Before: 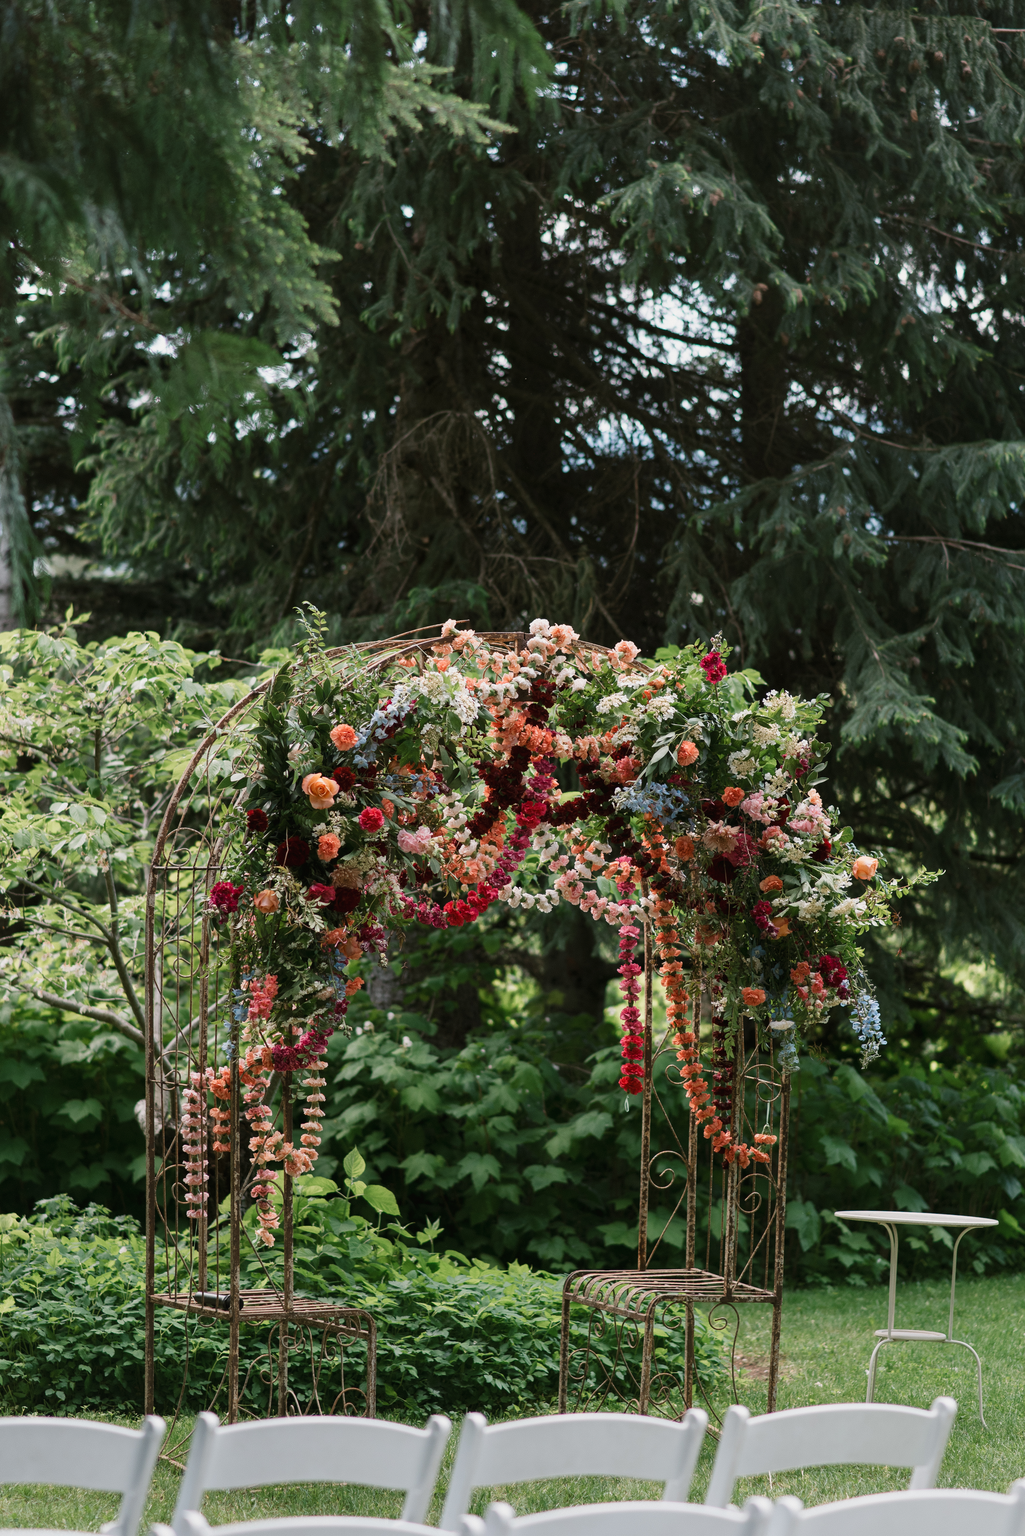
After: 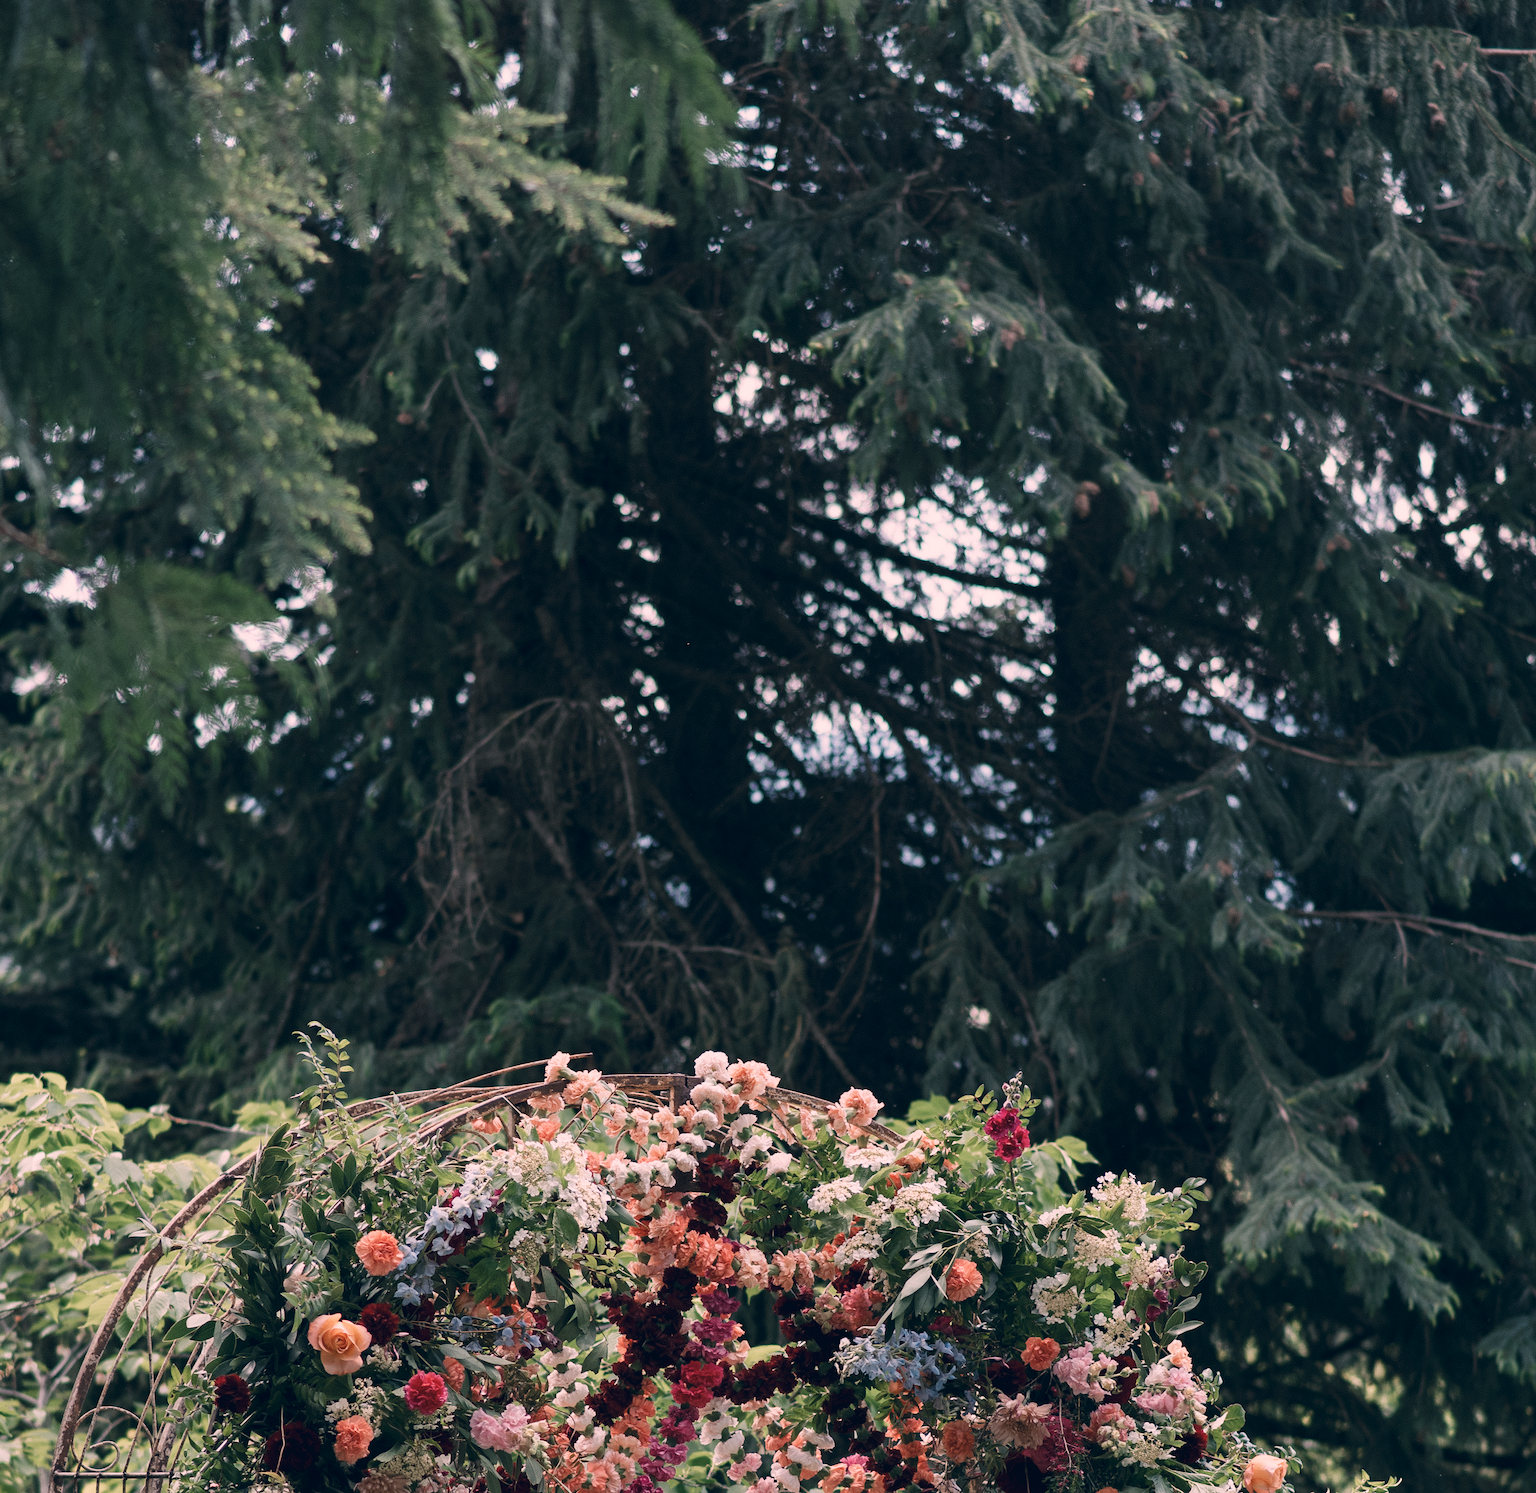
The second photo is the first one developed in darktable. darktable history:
crop and rotate: left 11.812%, bottom 42.776%
color correction: highlights a* 14.46, highlights b* 5.85, shadows a* -5.53, shadows b* -15.24, saturation 0.85
